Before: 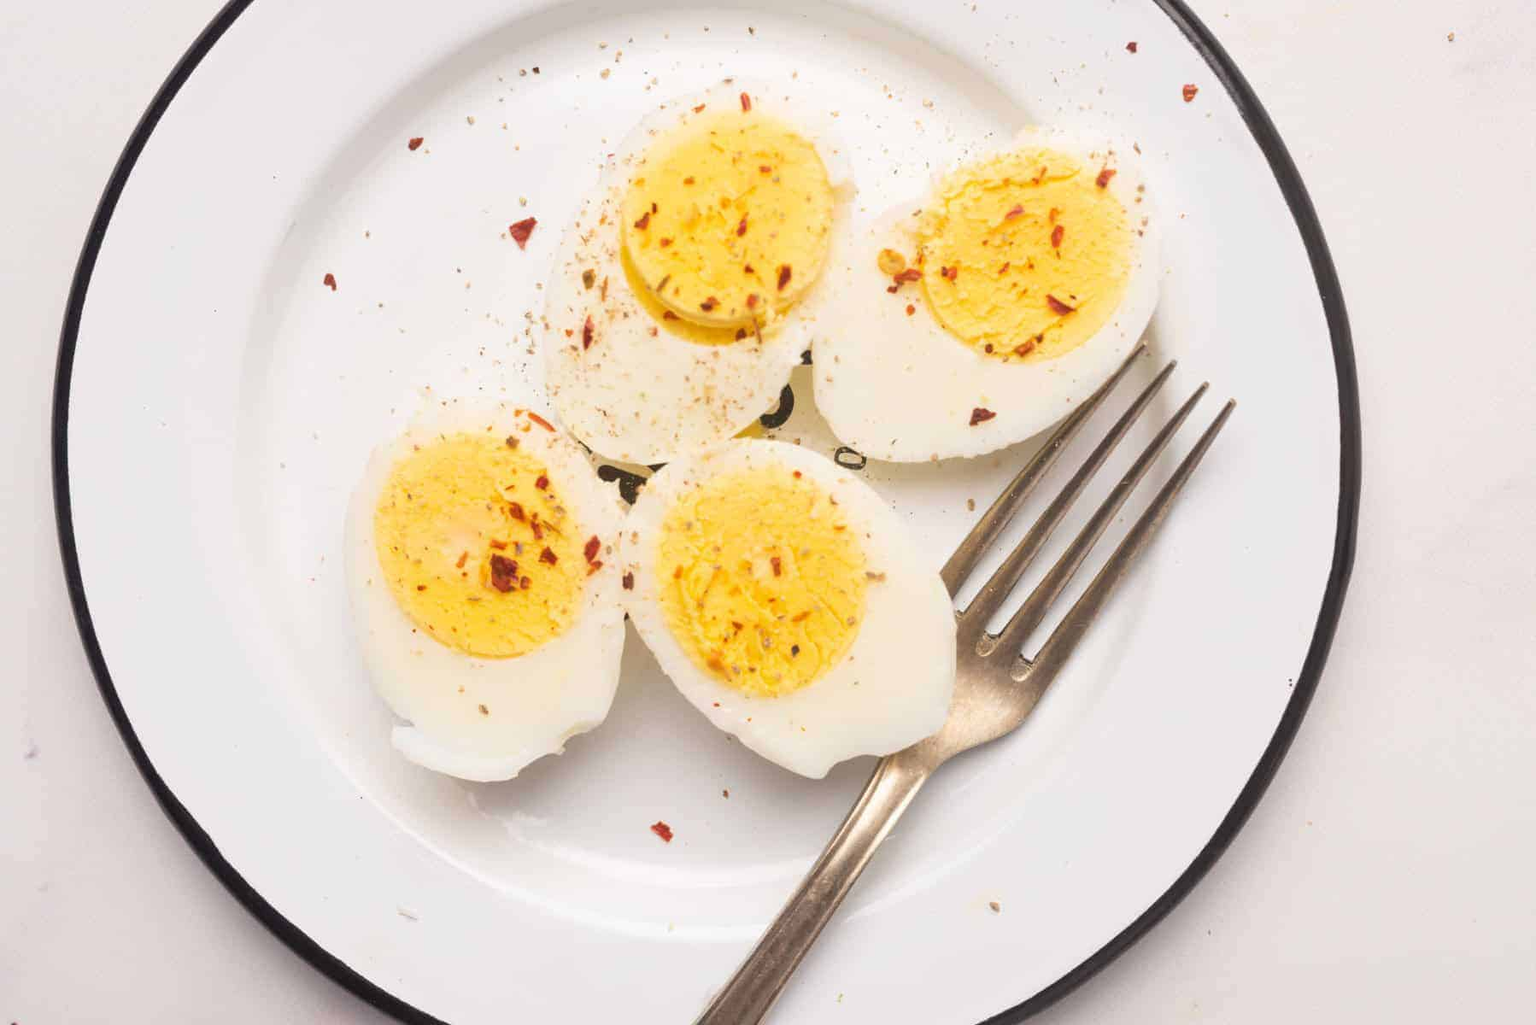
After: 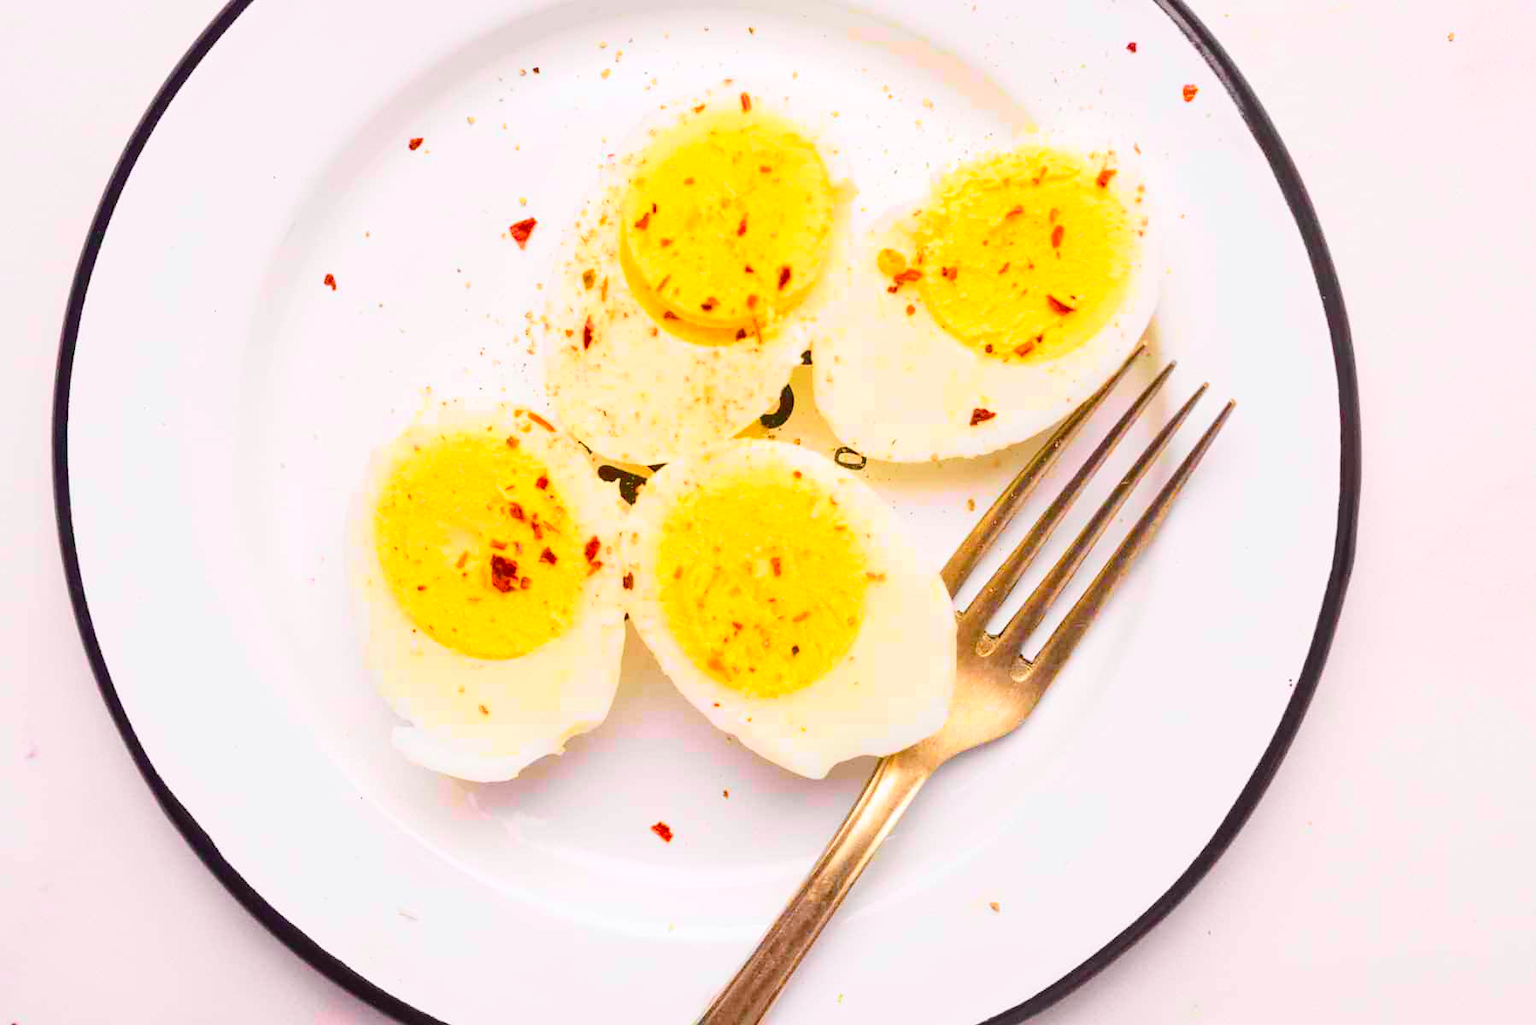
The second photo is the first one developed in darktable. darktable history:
tone curve: curves: ch0 [(0, 0.023) (0.103, 0.087) (0.295, 0.297) (0.445, 0.531) (0.553, 0.665) (0.735, 0.843) (0.994, 1)]; ch1 [(0, 0) (0.427, 0.346) (0.456, 0.426) (0.484, 0.483) (0.509, 0.514) (0.535, 0.56) (0.581, 0.632) (0.646, 0.715) (1, 1)]; ch2 [(0, 0) (0.369, 0.388) (0.449, 0.431) (0.501, 0.495) (0.533, 0.518) (0.572, 0.612) (0.677, 0.752) (1, 1)], color space Lab, independent channels, preserve colors none
color balance rgb: perceptual saturation grading › global saturation 20%, perceptual saturation grading › highlights -25%, perceptual saturation grading › shadows 25%, global vibrance 50%
